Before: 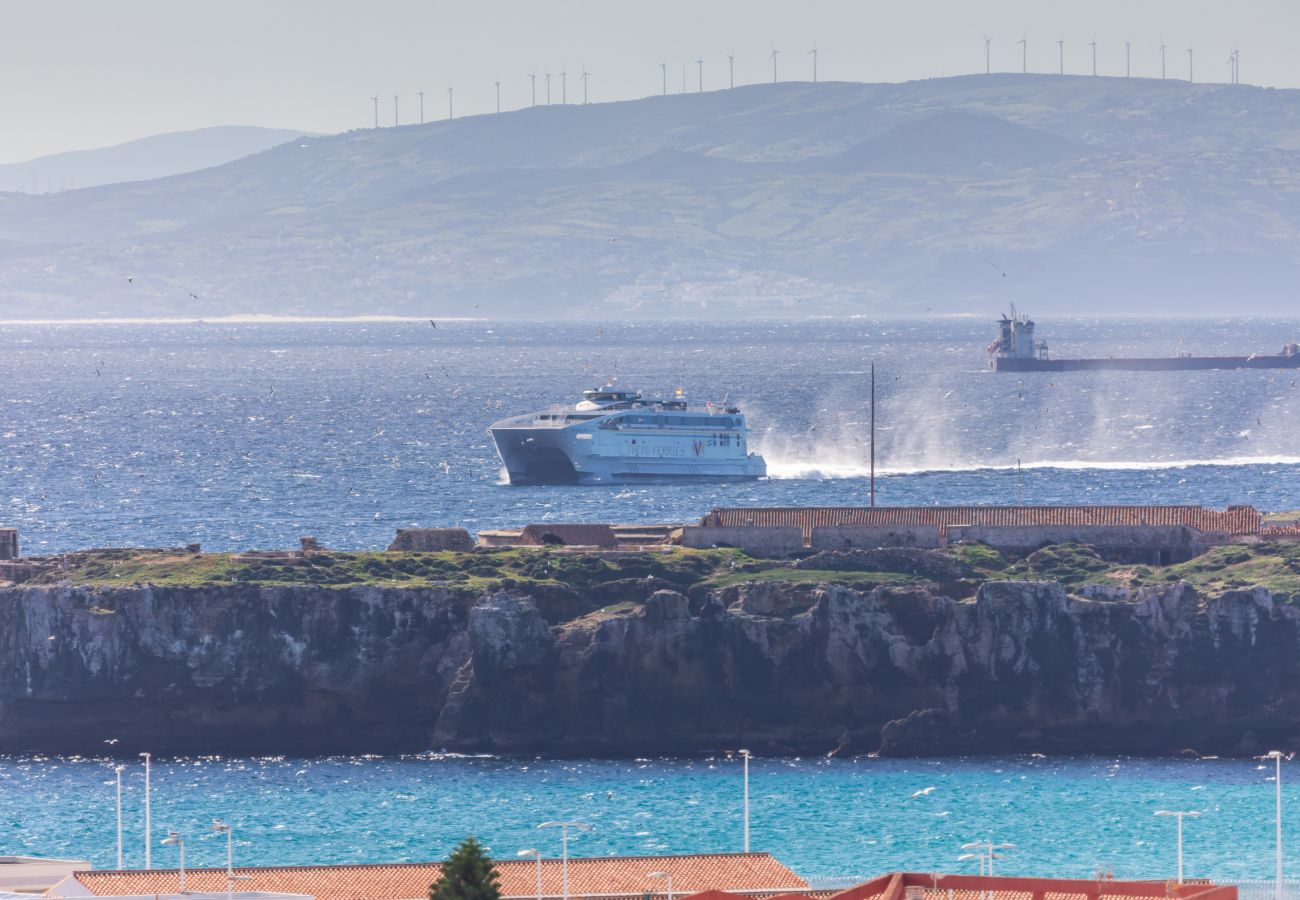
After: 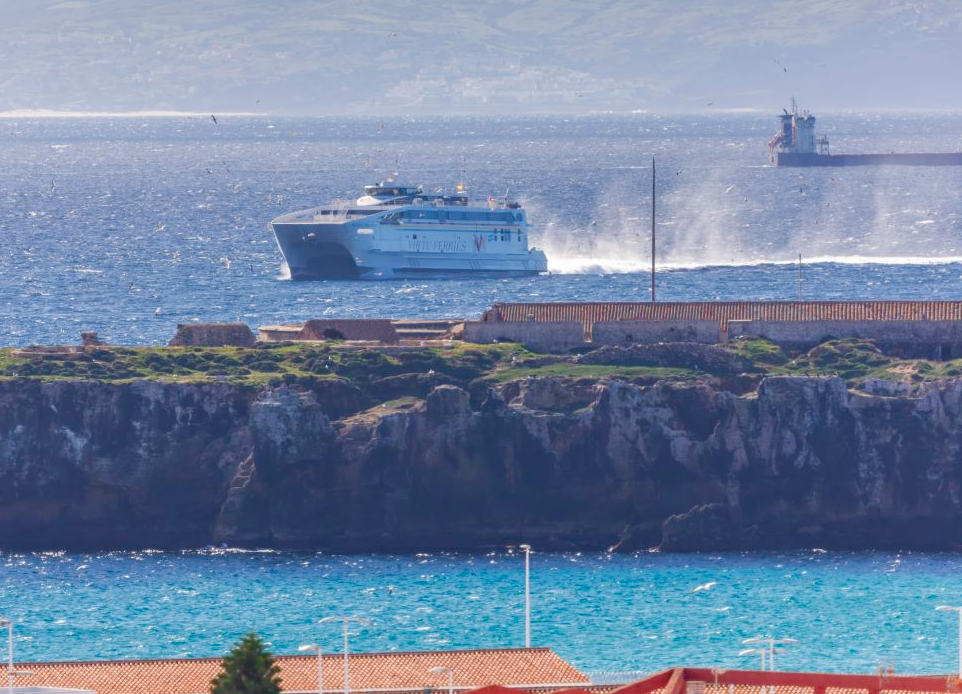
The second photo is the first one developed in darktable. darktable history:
crop: left 16.871%, top 22.857%, right 9.116%
color balance rgb: perceptual saturation grading › global saturation 20%, perceptual saturation grading › highlights -25%, perceptual saturation grading › shadows 50%
